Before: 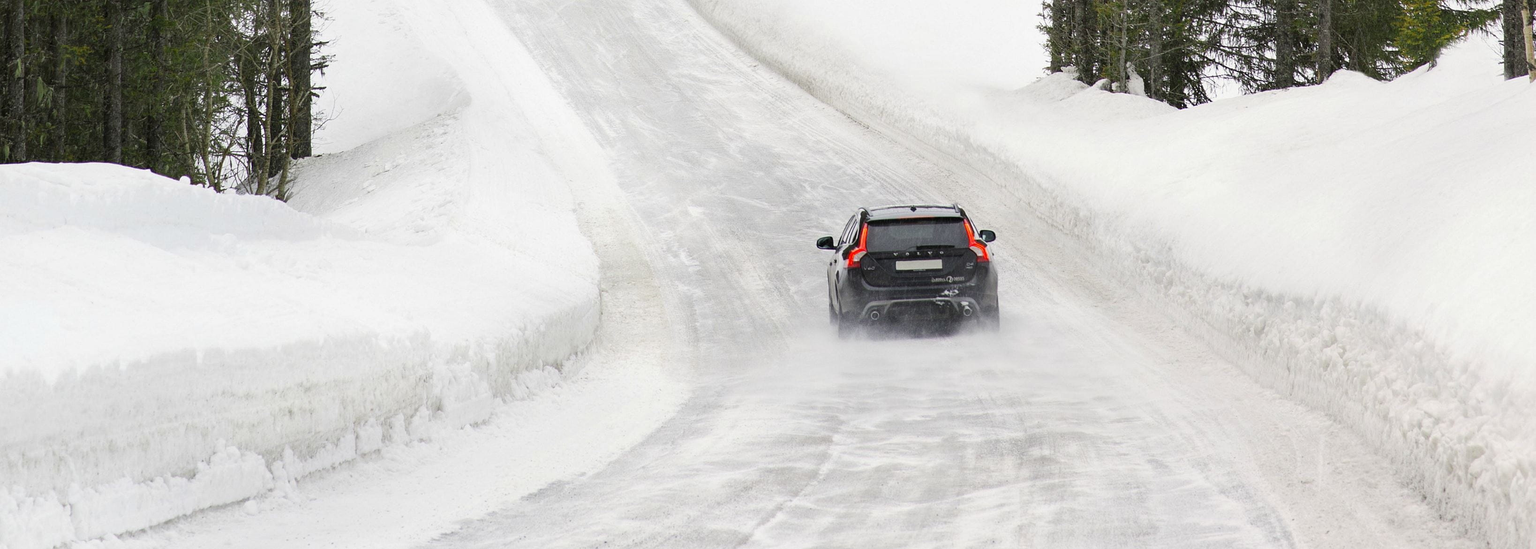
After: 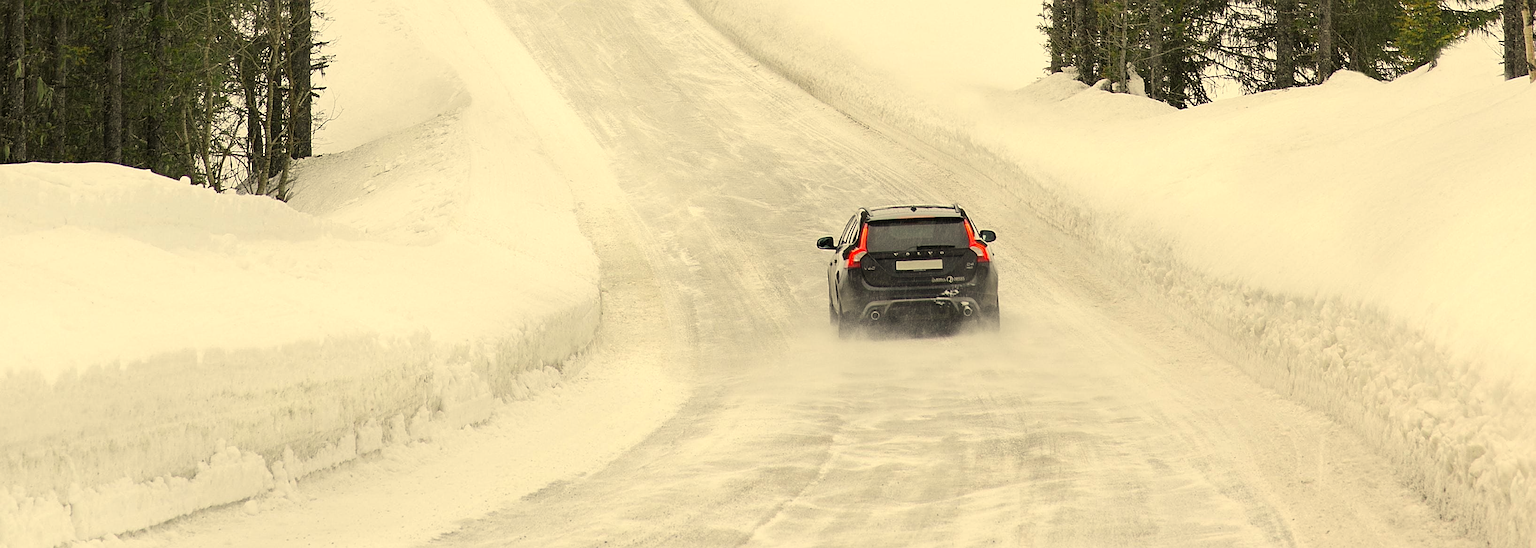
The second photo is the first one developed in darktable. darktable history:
white balance: red 1.08, blue 0.791
sharpen: on, module defaults
